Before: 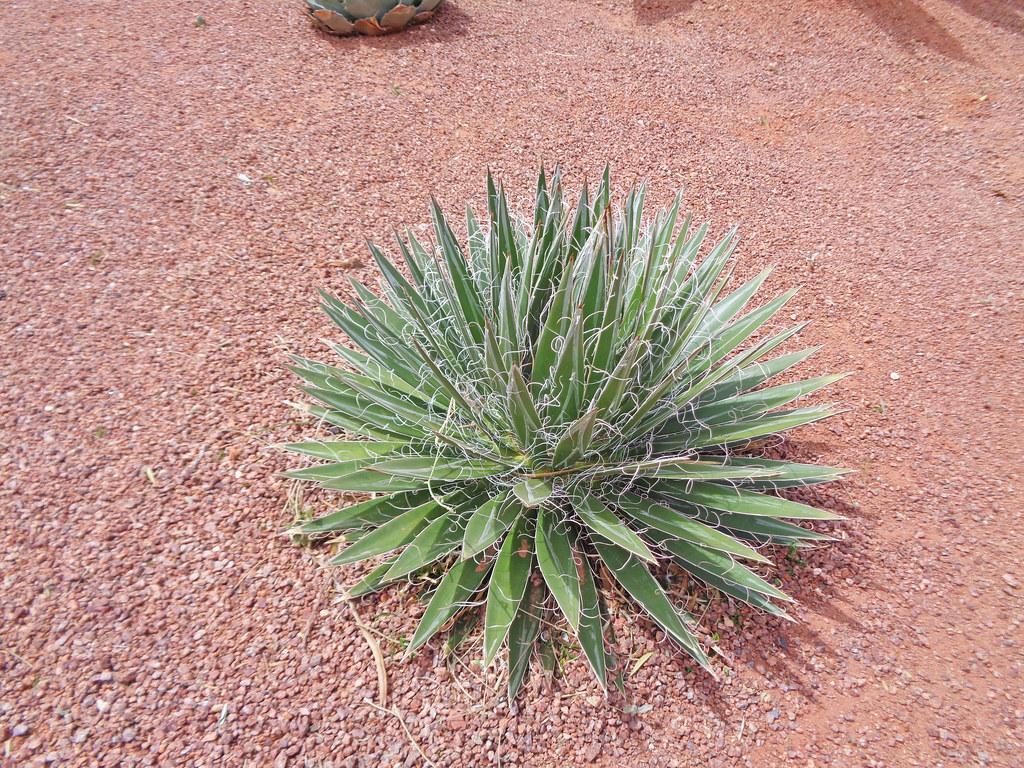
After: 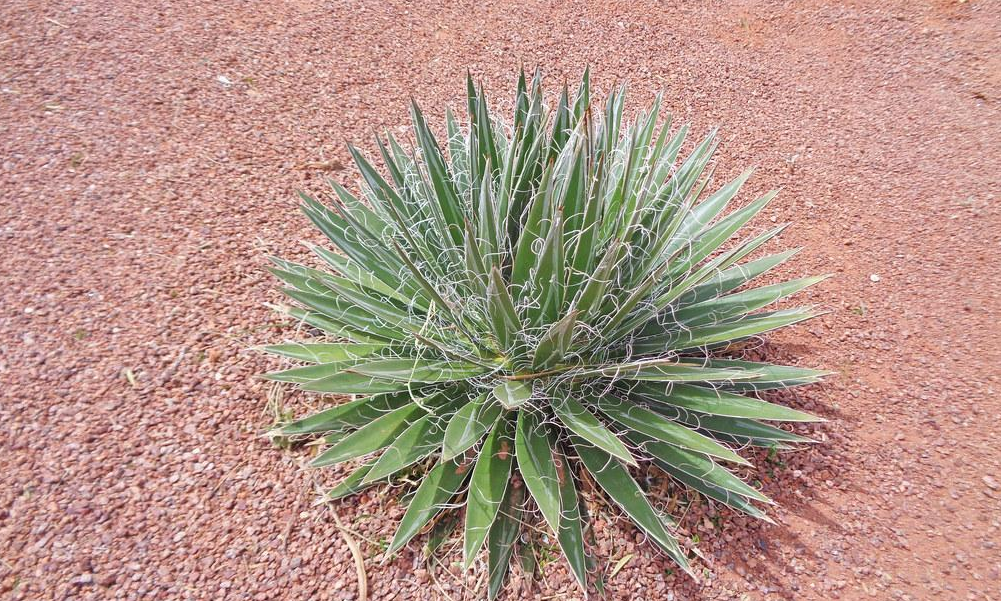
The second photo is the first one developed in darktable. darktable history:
crop and rotate: left 1.96%, top 12.889%, right 0.254%, bottom 8.797%
